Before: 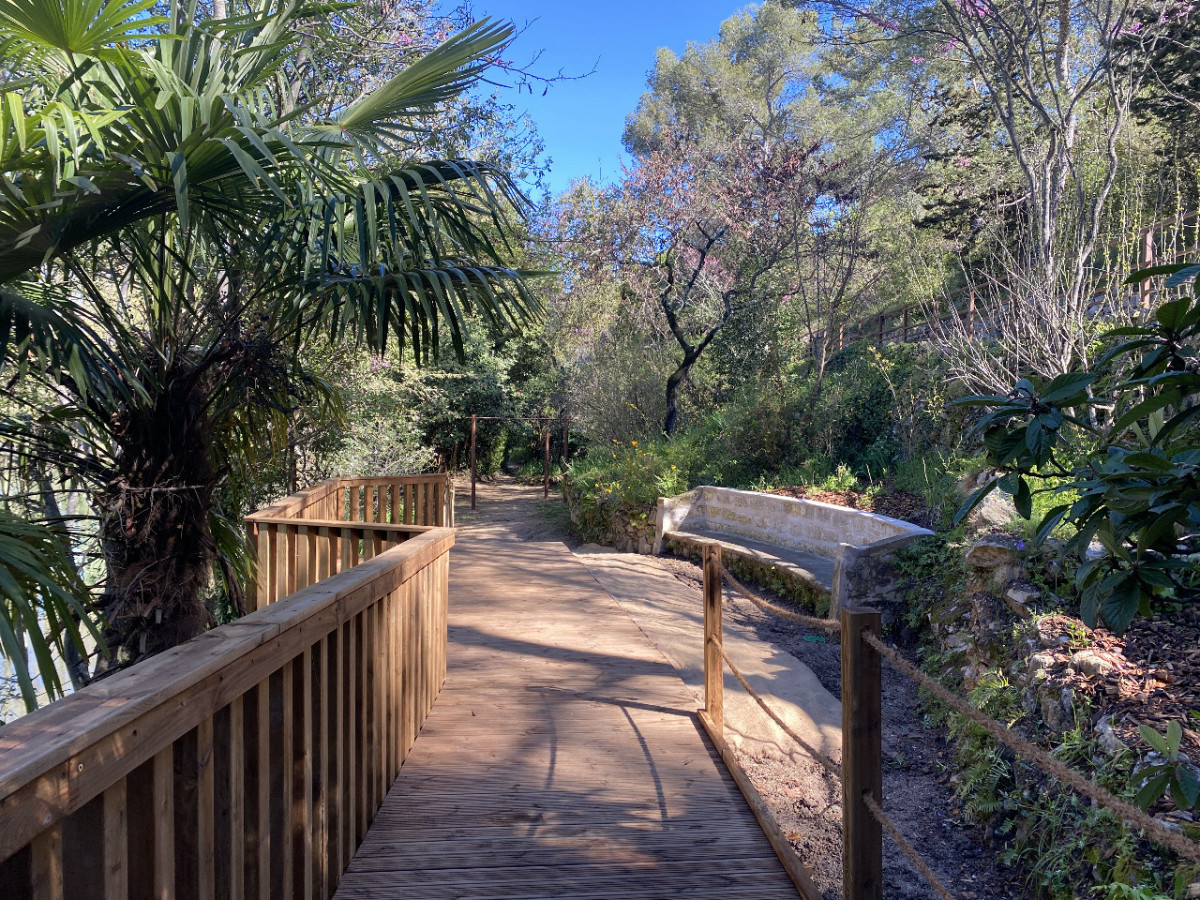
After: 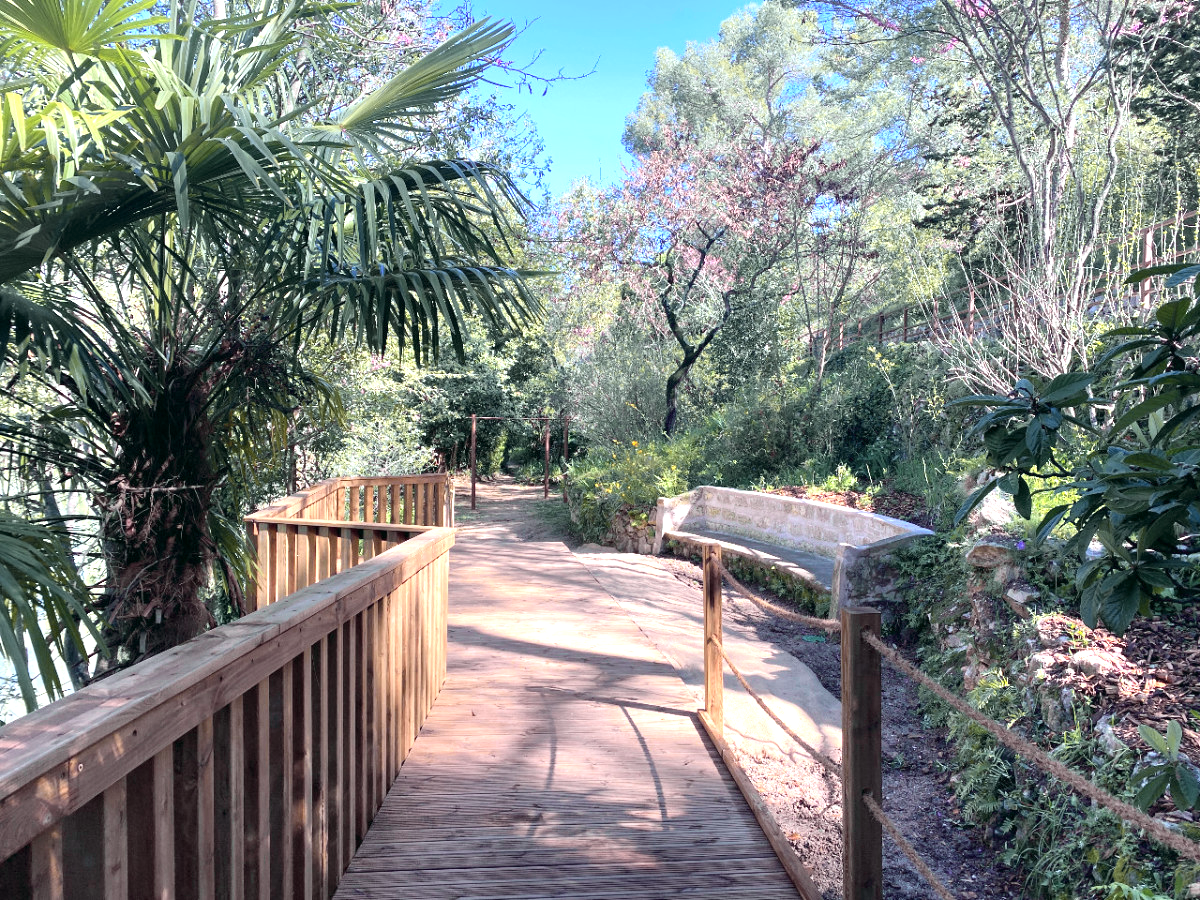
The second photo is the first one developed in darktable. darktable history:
tone curve: curves: ch0 [(0, 0) (0.822, 0.825) (0.994, 0.955)]; ch1 [(0, 0) (0.226, 0.261) (0.383, 0.397) (0.46, 0.46) (0.498, 0.479) (0.524, 0.523) (0.578, 0.575) (1, 1)]; ch2 [(0, 0) (0.438, 0.456) (0.5, 0.498) (0.547, 0.515) (0.597, 0.58) (0.629, 0.603) (1, 1)], color space Lab, independent channels, preserve colors none
exposure: black level correction 0, exposure 1.1 EV, compensate highlight preservation false
